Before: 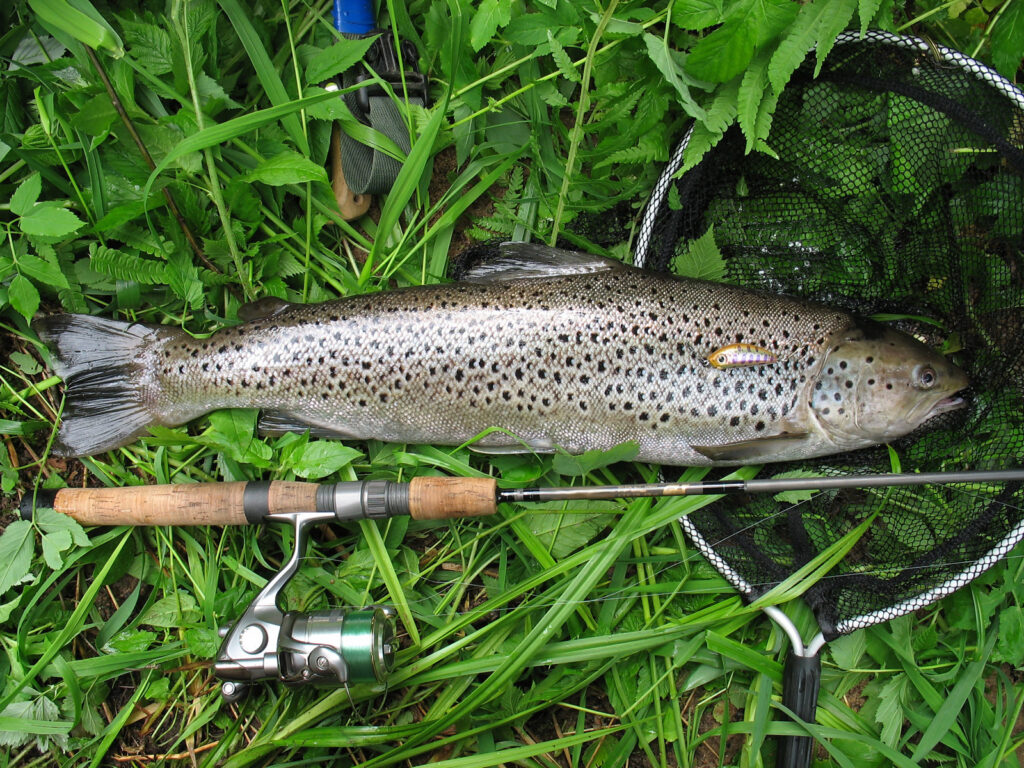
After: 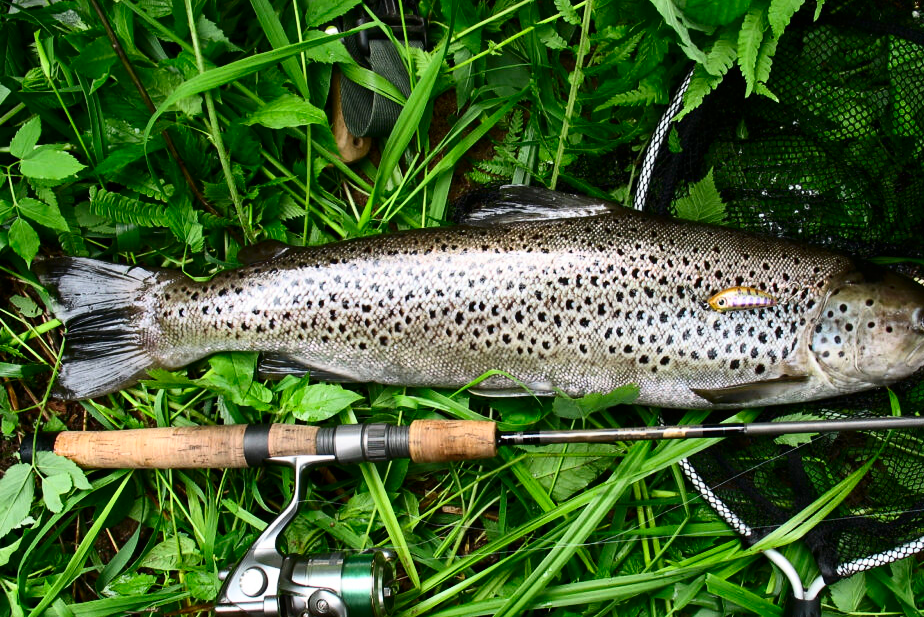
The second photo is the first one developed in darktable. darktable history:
crop: top 7.543%, right 9.755%, bottom 12.025%
contrast brightness saturation: contrast 0.309, brightness -0.065, saturation 0.169
